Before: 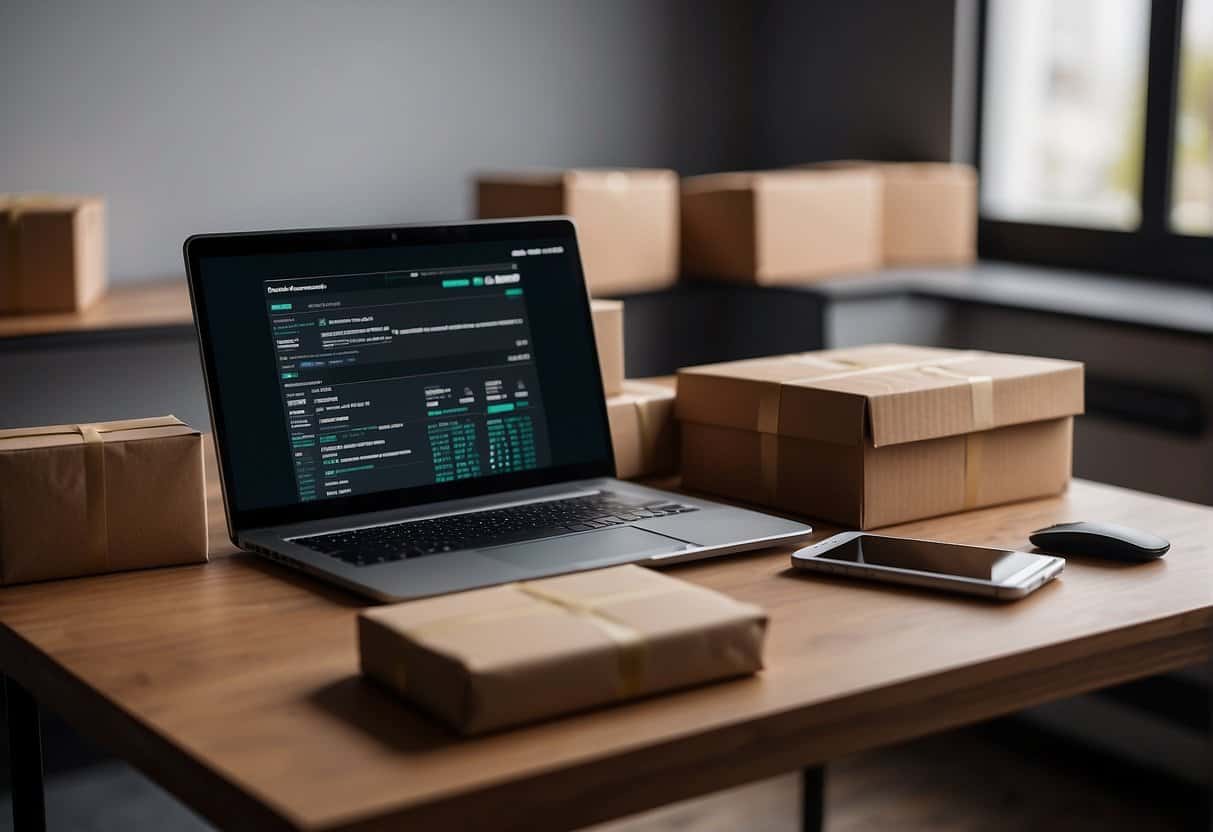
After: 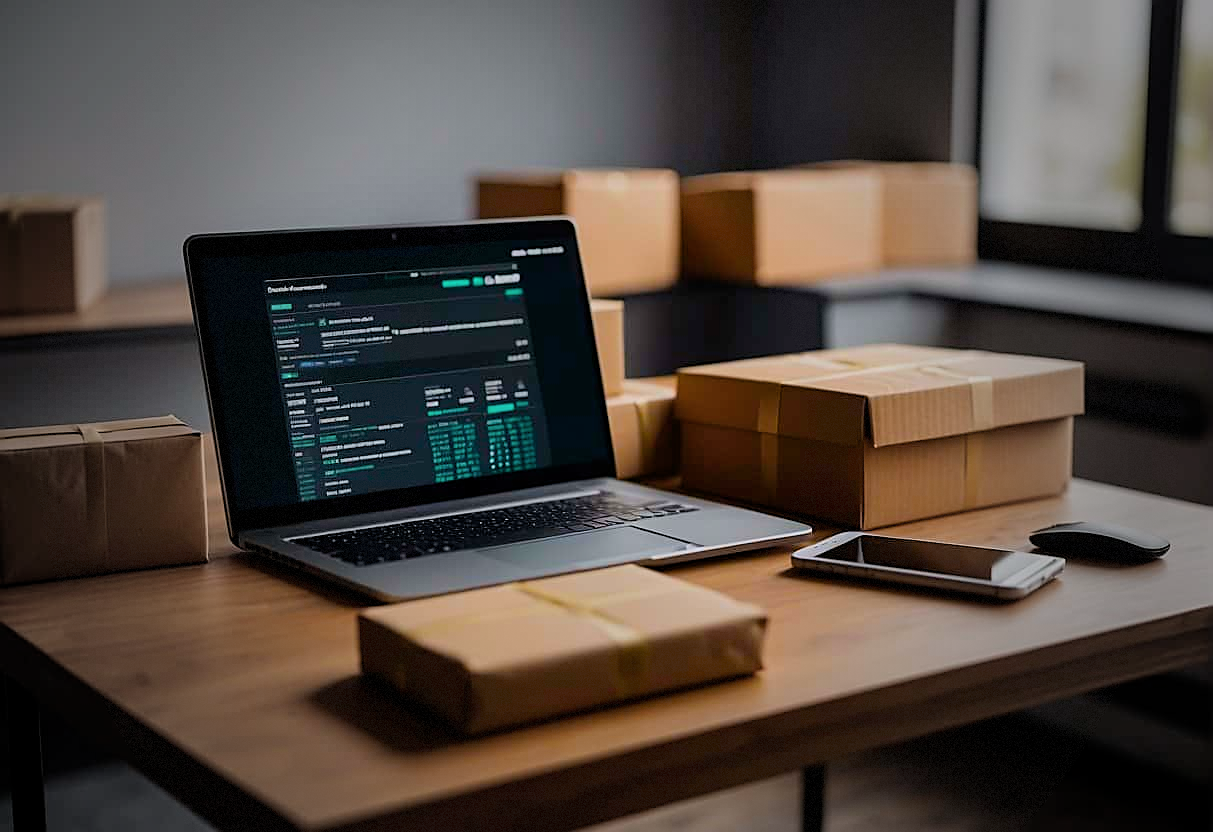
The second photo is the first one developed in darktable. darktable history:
color balance rgb: perceptual saturation grading › global saturation 14.853%, global vibrance 50.45%
sharpen: on, module defaults
vignetting: fall-off start 34.48%, fall-off radius 64.3%, width/height ratio 0.957, dithering 8-bit output
shadows and highlights: shadows 29.8, highlights -30.38, low approximation 0.01, soften with gaussian
filmic rgb: black relative exposure -16 EV, white relative exposure 4.02 EV, target black luminance 0%, hardness 7.61, latitude 72.32%, contrast 0.908, highlights saturation mix 11.28%, shadows ↔ highlights balance -0.37%, color science v6 (2022)
